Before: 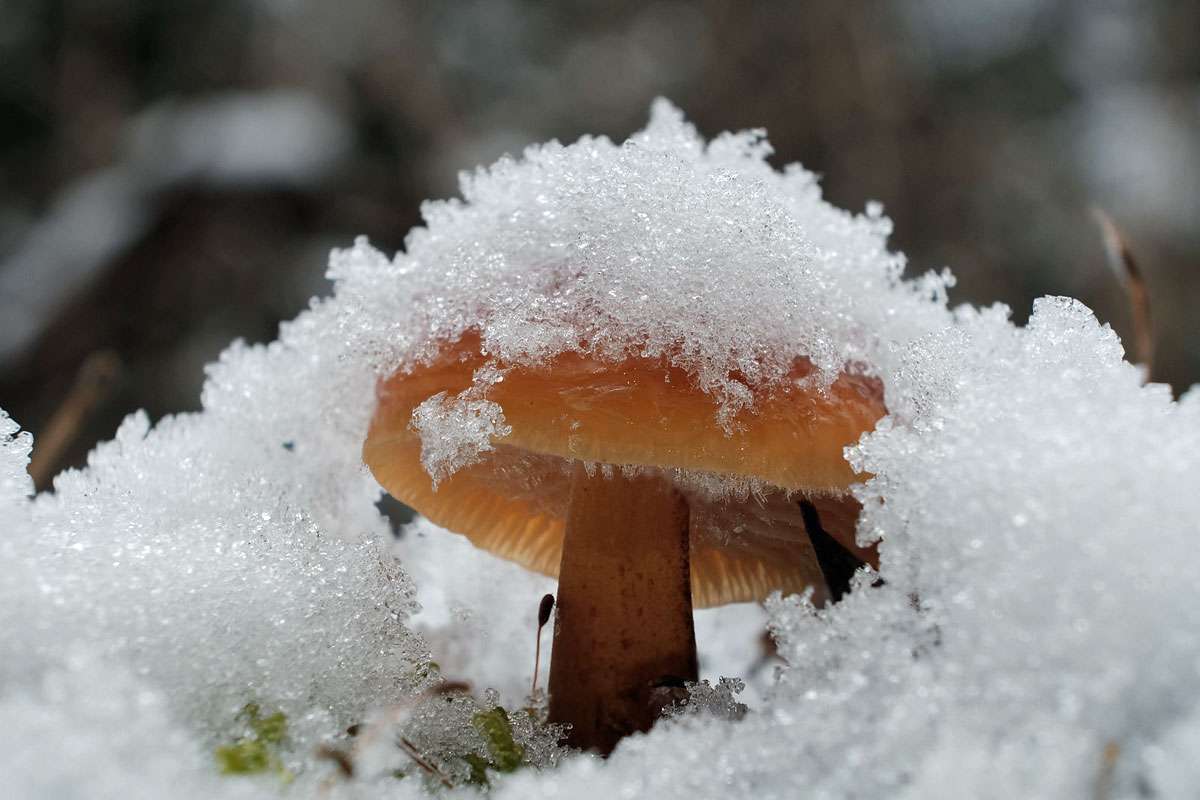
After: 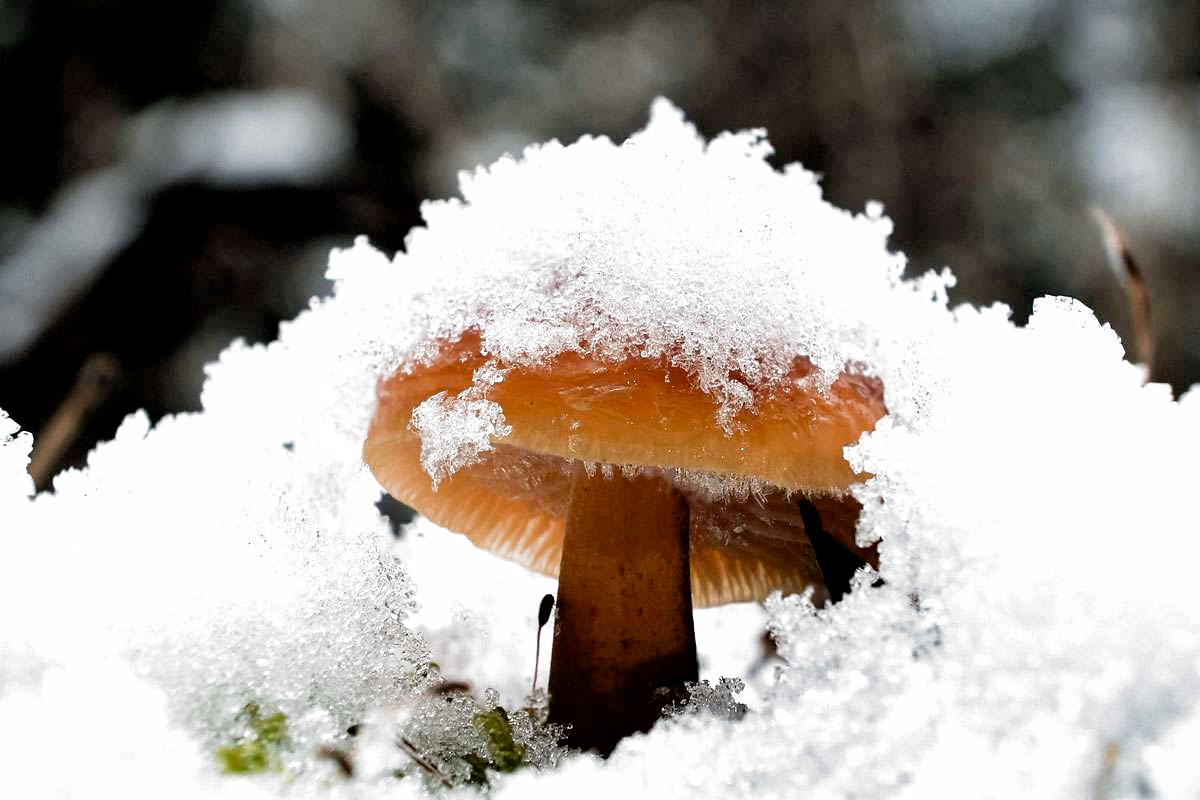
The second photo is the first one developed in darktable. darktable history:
filmic rgb: black relative exposure -8.18 EV, white relative exposure 2.2 EV, target white luminance 99.977%, hardness 7.07, latitude 74.97%, contrast 1.323, highlights saturation mix -1.94%, shadows ↔ highlights balance 30.02%, add noise in highlights 0.001, color science v3 (2019), use custom middle-gray values true, contrast in highlights soft
tone equalizer: on, module defaults
exposure: black level correction 0.012, exposure 0.696 EV, compensate highlight preservation false
